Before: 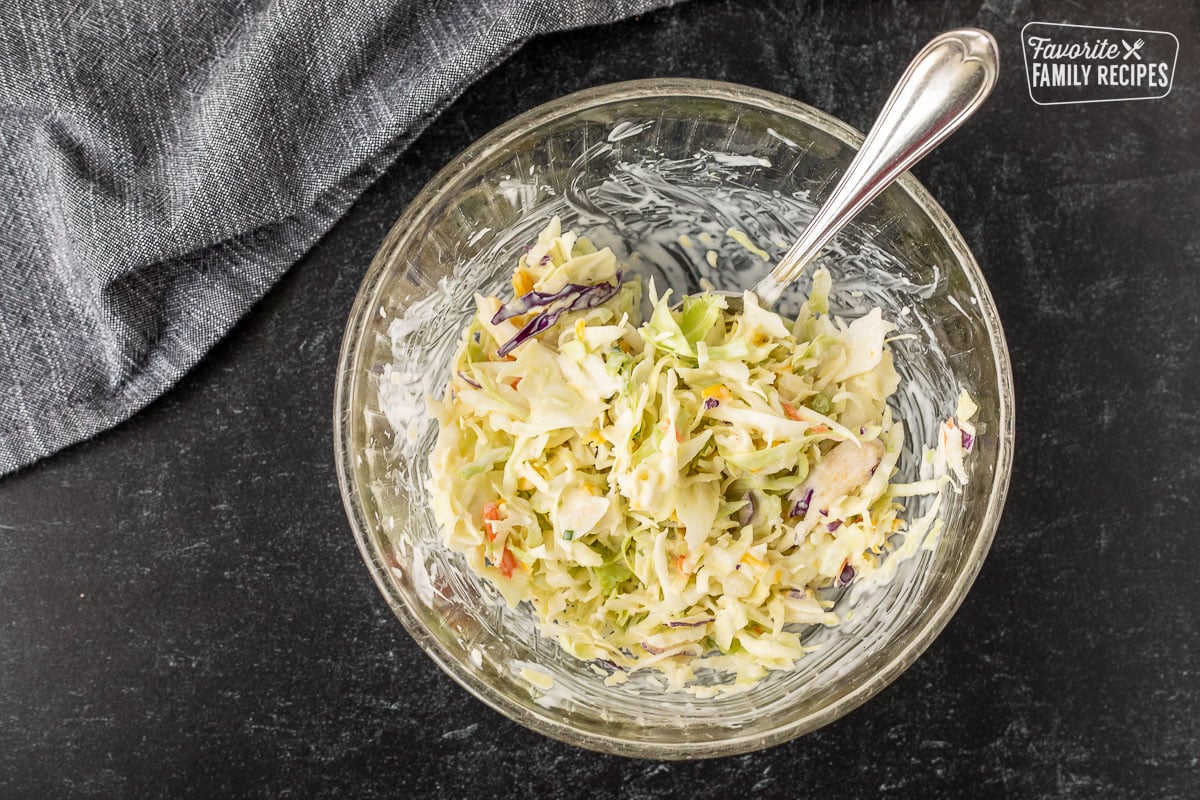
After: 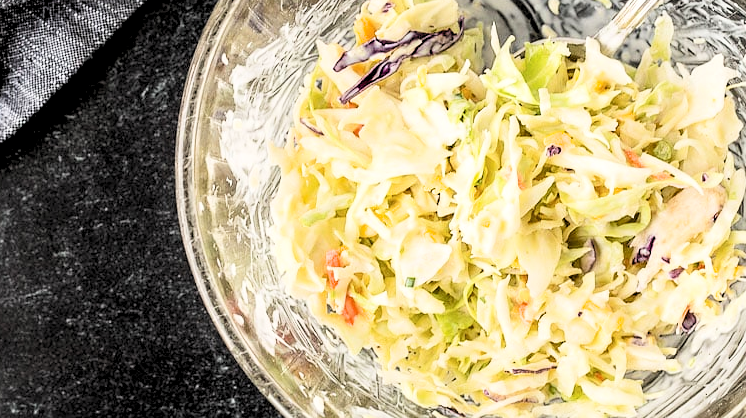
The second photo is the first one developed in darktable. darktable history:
sharpen: radius 1.249, amount 0.295, threshold 0.196
tone equalizer: edges refinement/feathering 500, mask exposure compensation -1.57 EV, preserve details no
levels: levels [0.073, 0.497, 0.972]
exposure: black level correction 0.001, exposure 0.499 EV, compensate highlight preservation false
crop: left 13.183%, top 31.65%, right 24.623%, bottom 16.001%
filmic rgb: middle gray luminance 12.77%, black relative exposure -10.17 EV, white relative exposure 3.47 EV, threshold 6 EV, target black luminance 0%, hardness 5.78, latitude 45.02%, contrast 1.228, highlights saturation mix 5.36%, shadows ↔ highlights balance 26.88%, enable highlight reconstruction true
